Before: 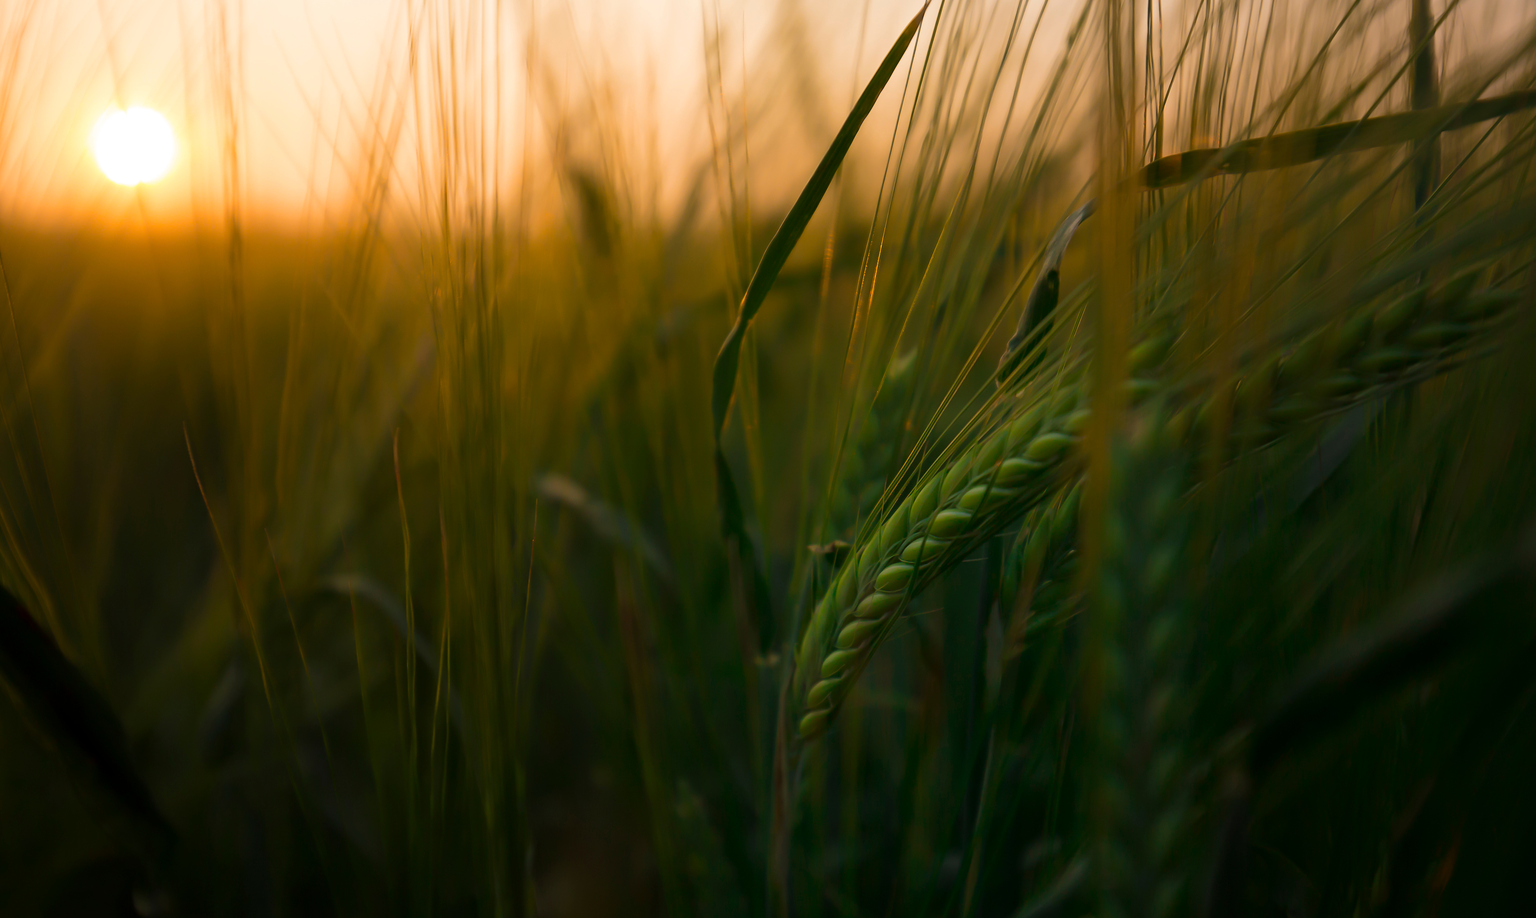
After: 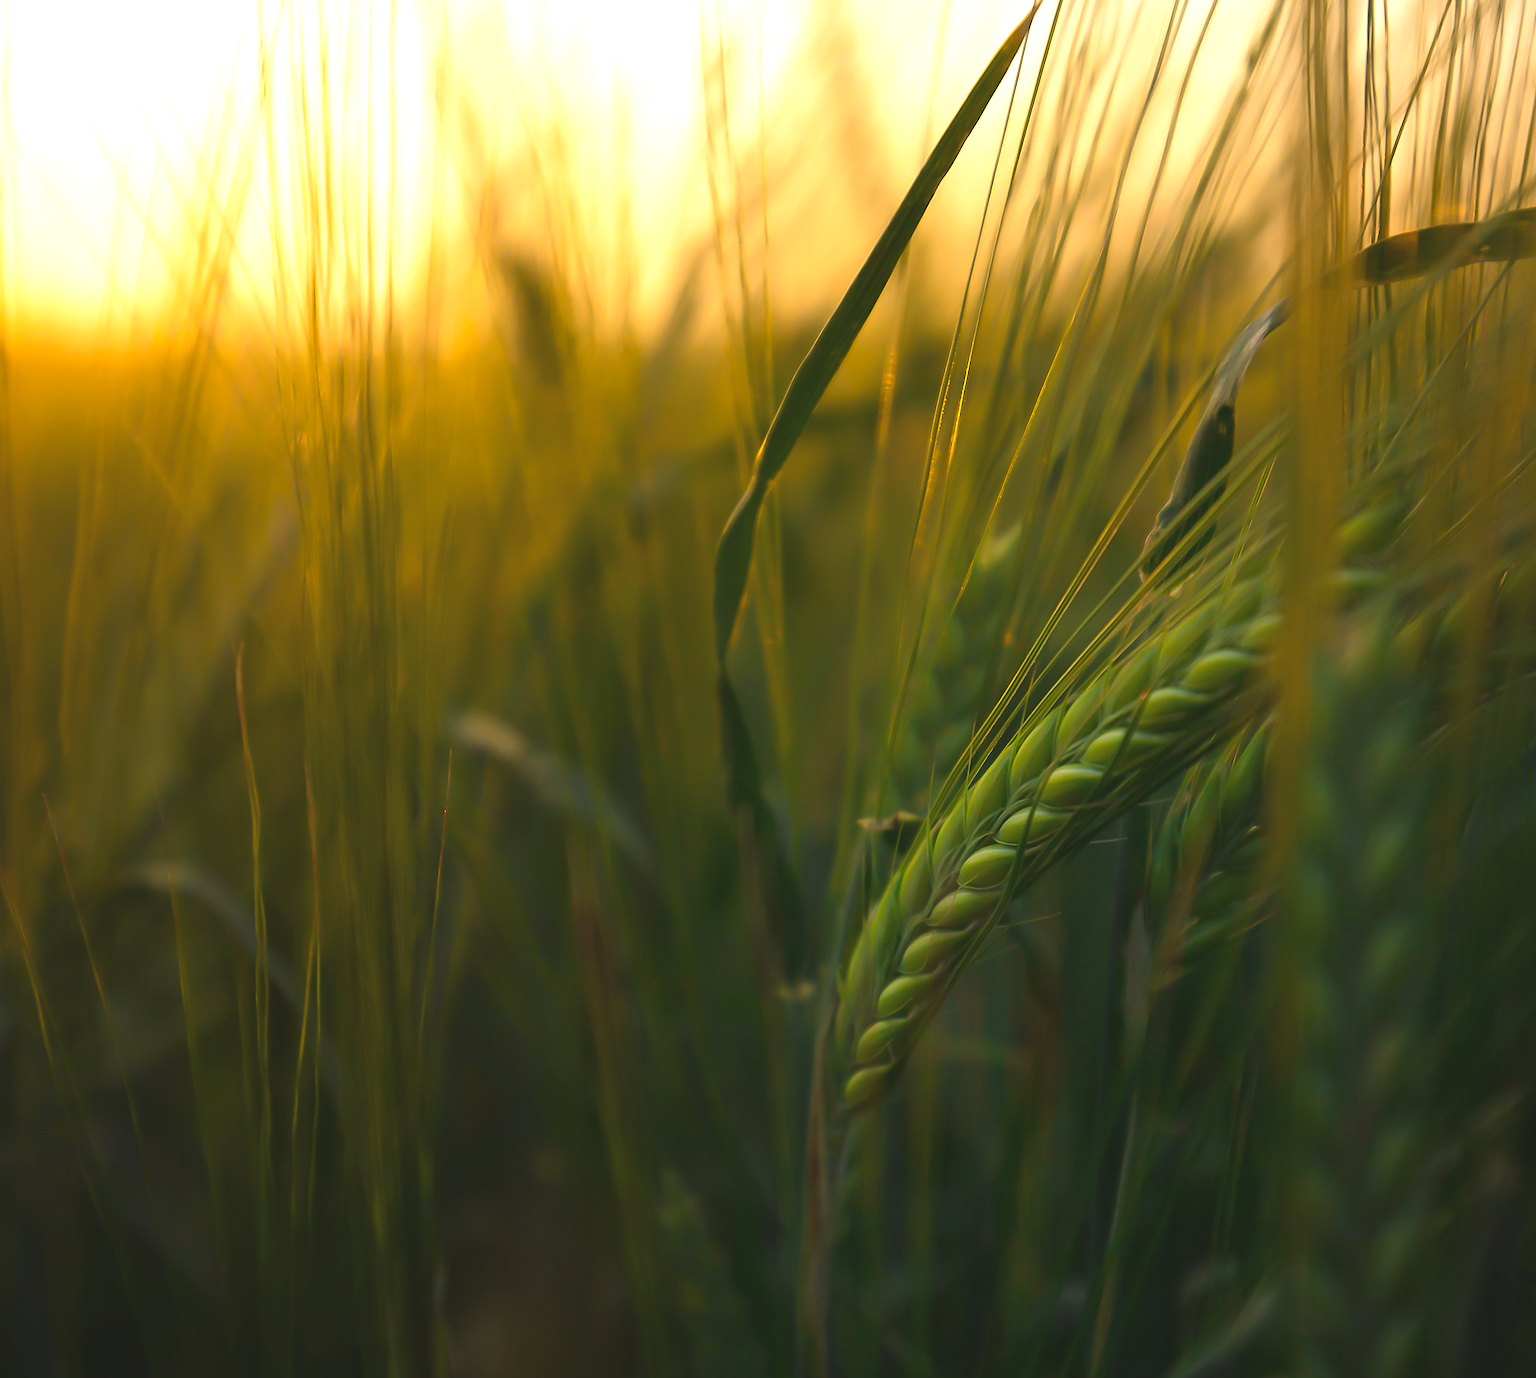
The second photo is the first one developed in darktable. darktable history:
color contrast: green-magenta contrast 0.8, blue-yellow contrast 1.1, unbound 0
crop: left 15.419%, right 17.914%
sharpen: amount 0.2
exposure: black level correction -0.005, exposure 1 EV, compensate highlight preservation false
